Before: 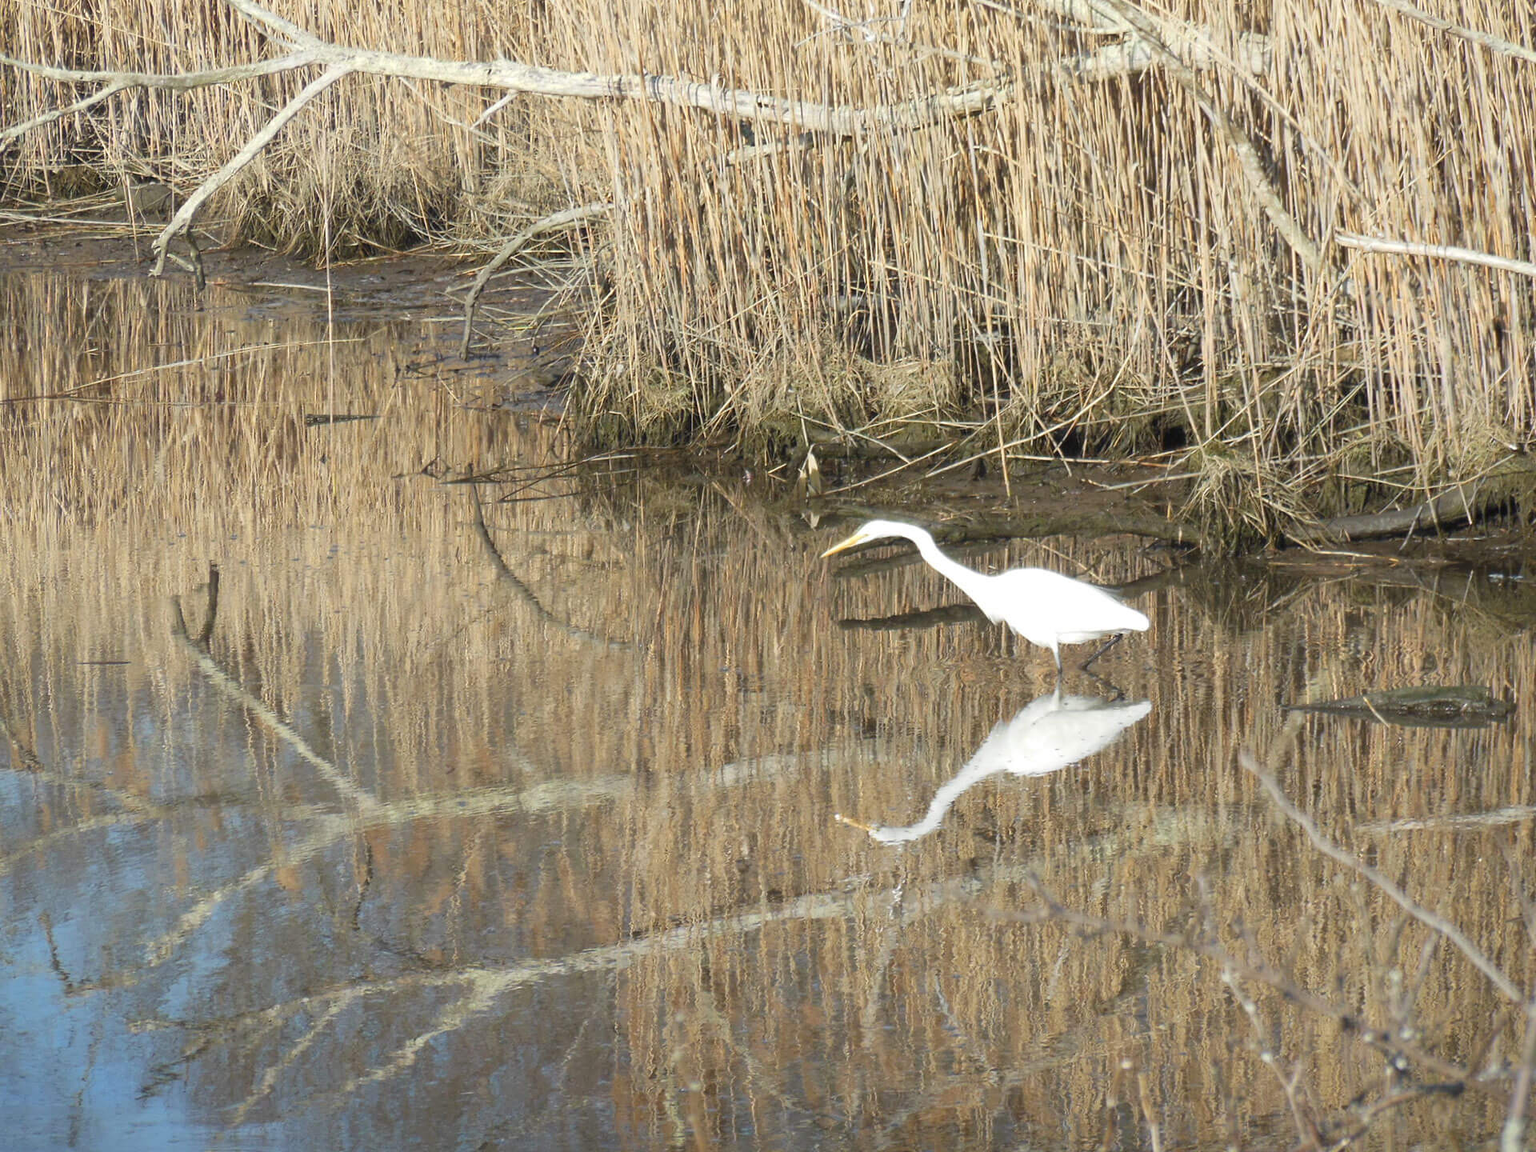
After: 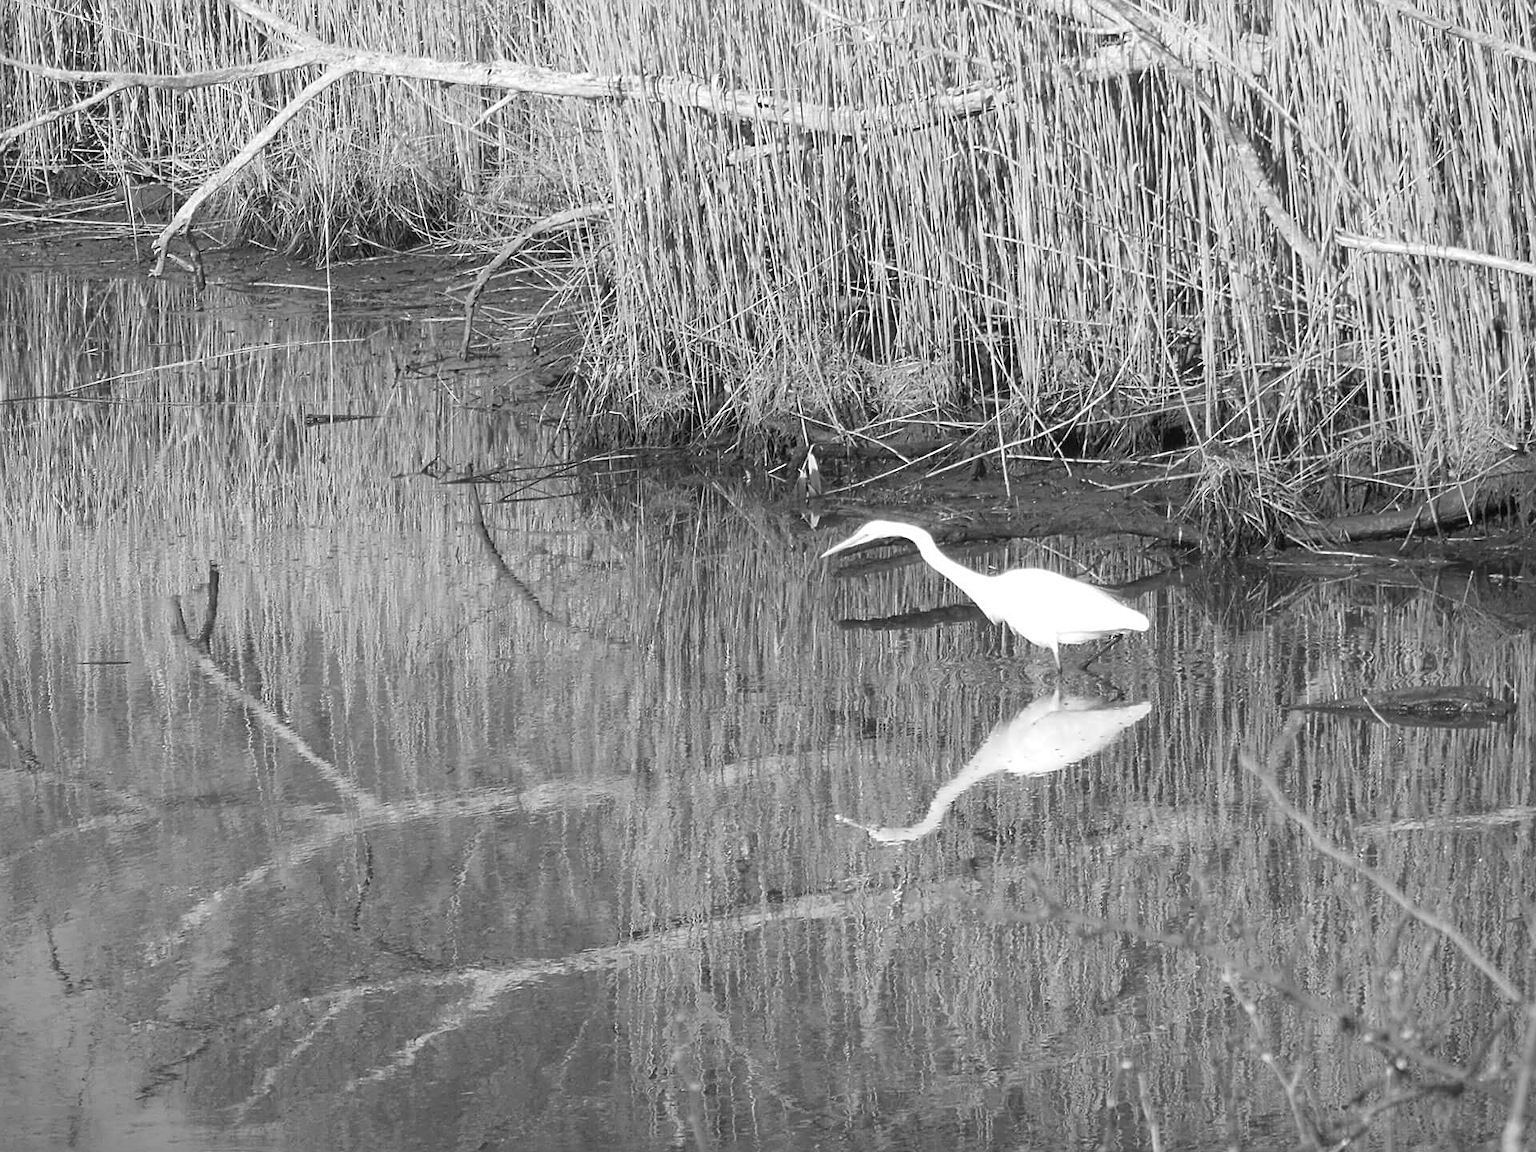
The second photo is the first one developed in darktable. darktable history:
color balance rgb: perceptual saturation grading › global saturation 30%
sharpen: on, module defaults
monochrome: on, module defaults
